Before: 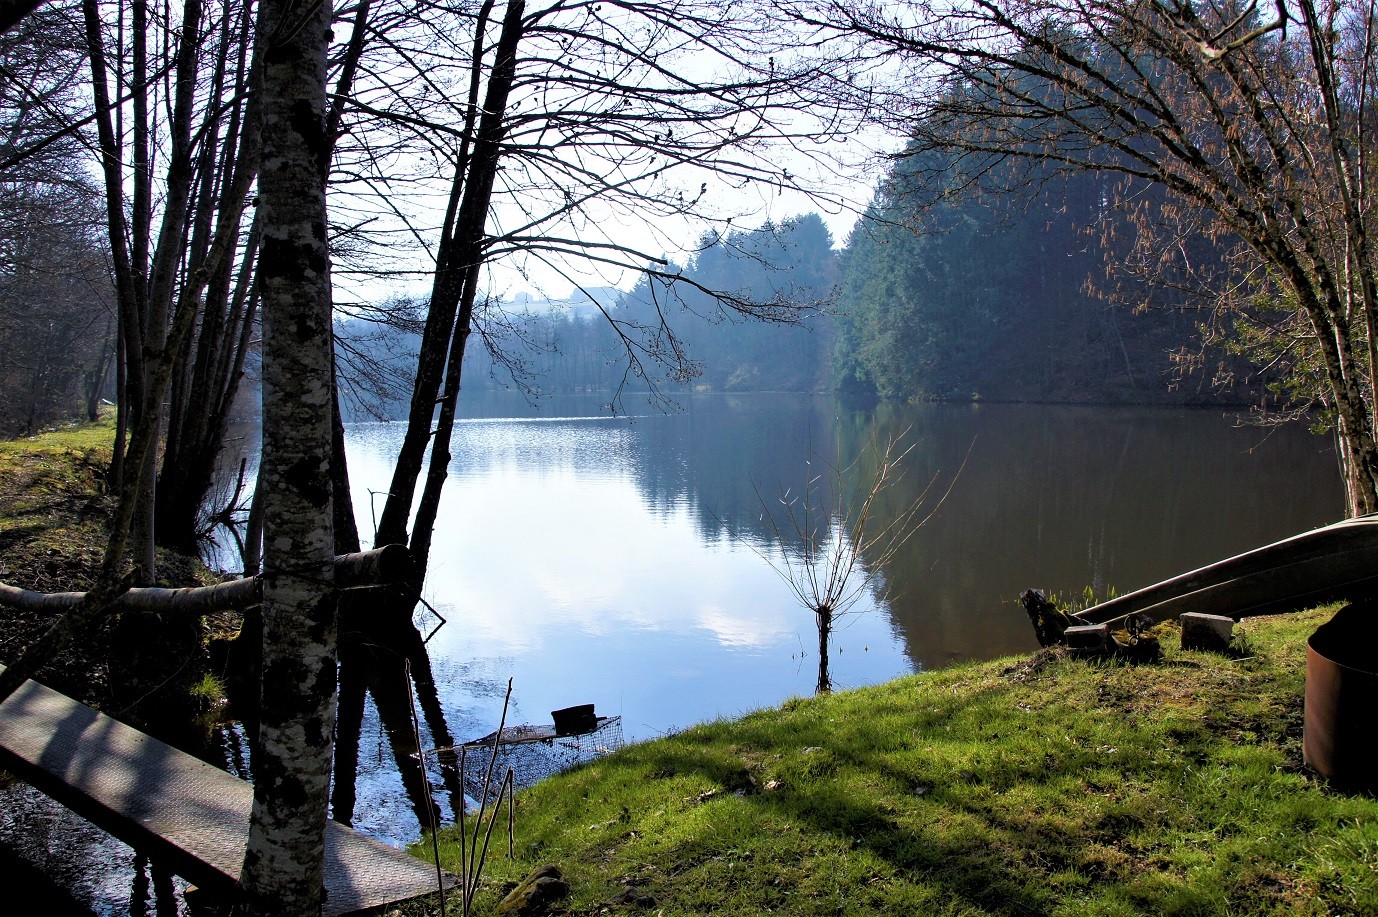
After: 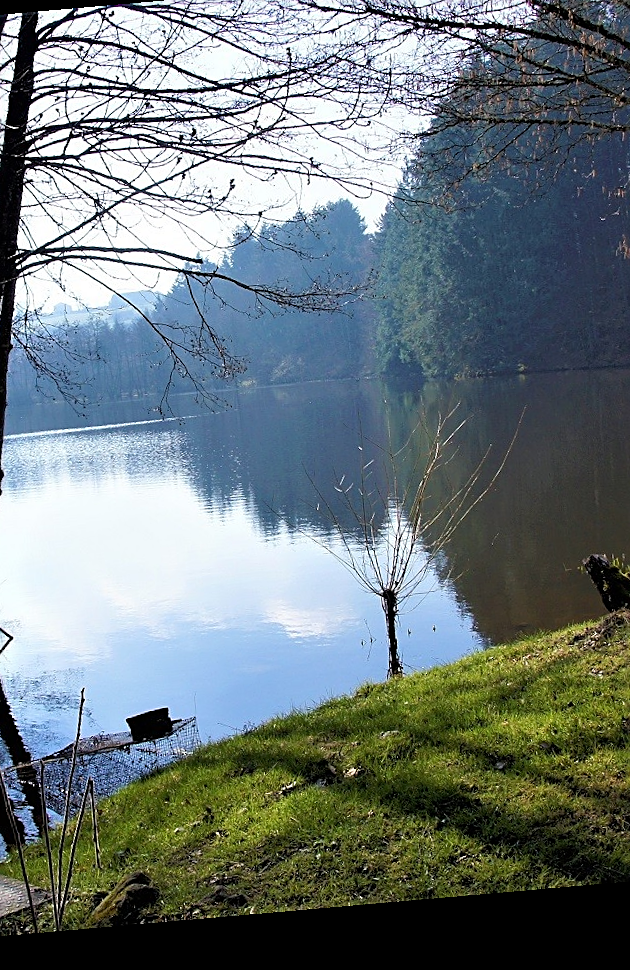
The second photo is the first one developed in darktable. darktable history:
sharpen: on, module defaults
white balance: emerald 1
rotate and perspective: rotation -4.98°, automatic cropping off
crop: left 33.452%, top 6.025%, right 23.155%
